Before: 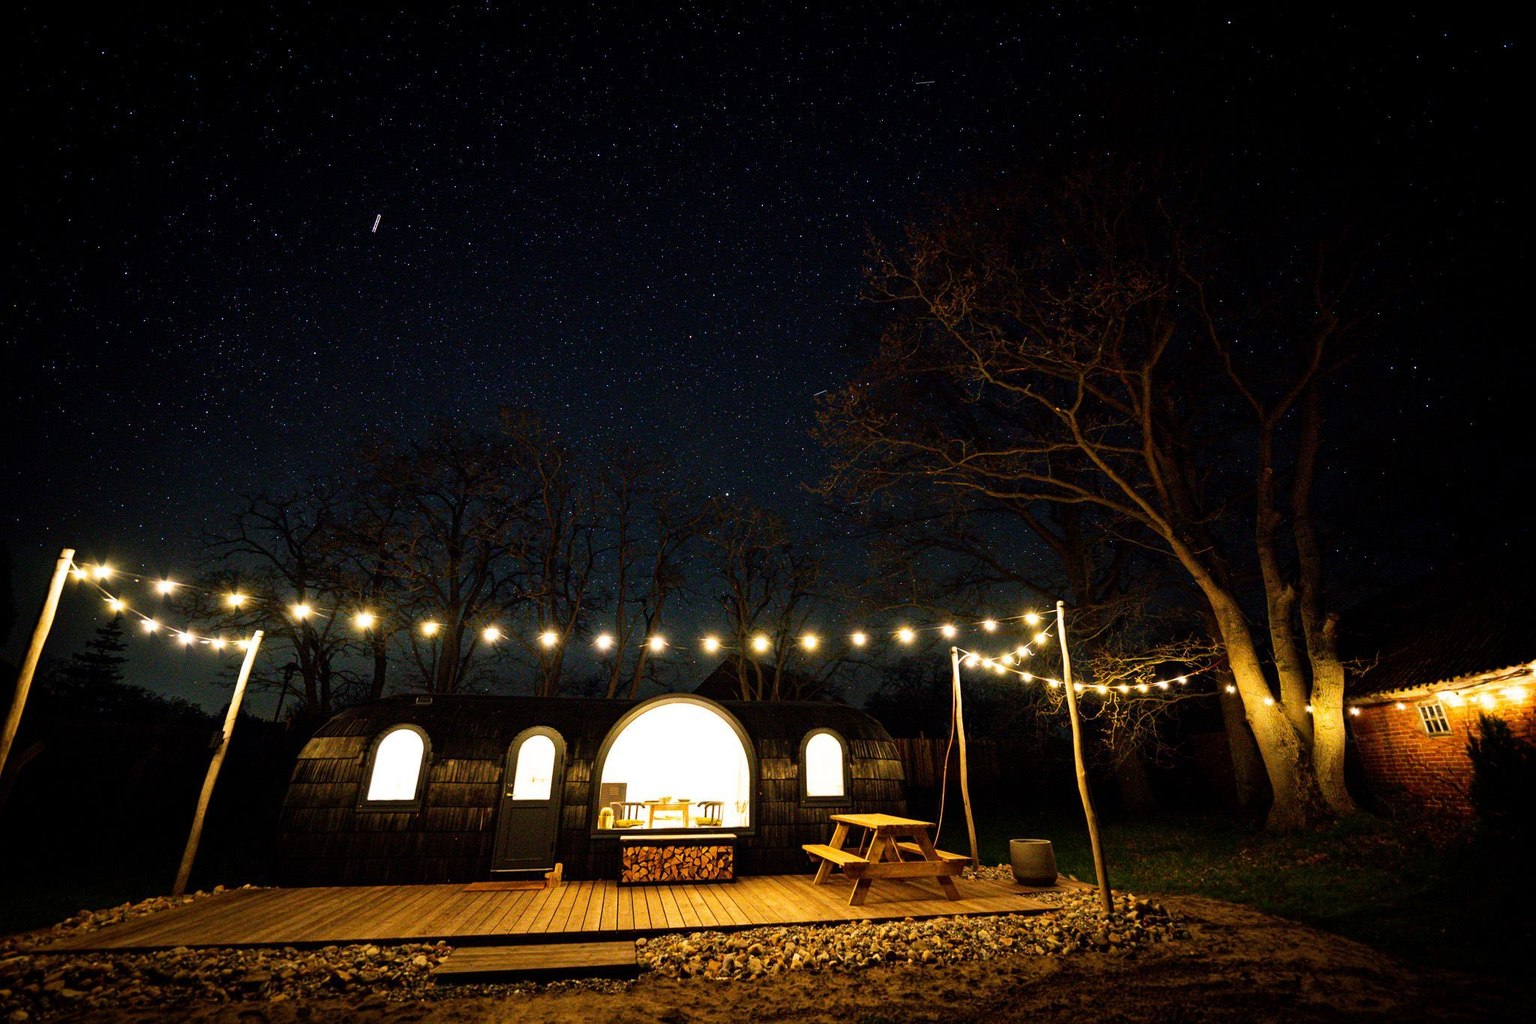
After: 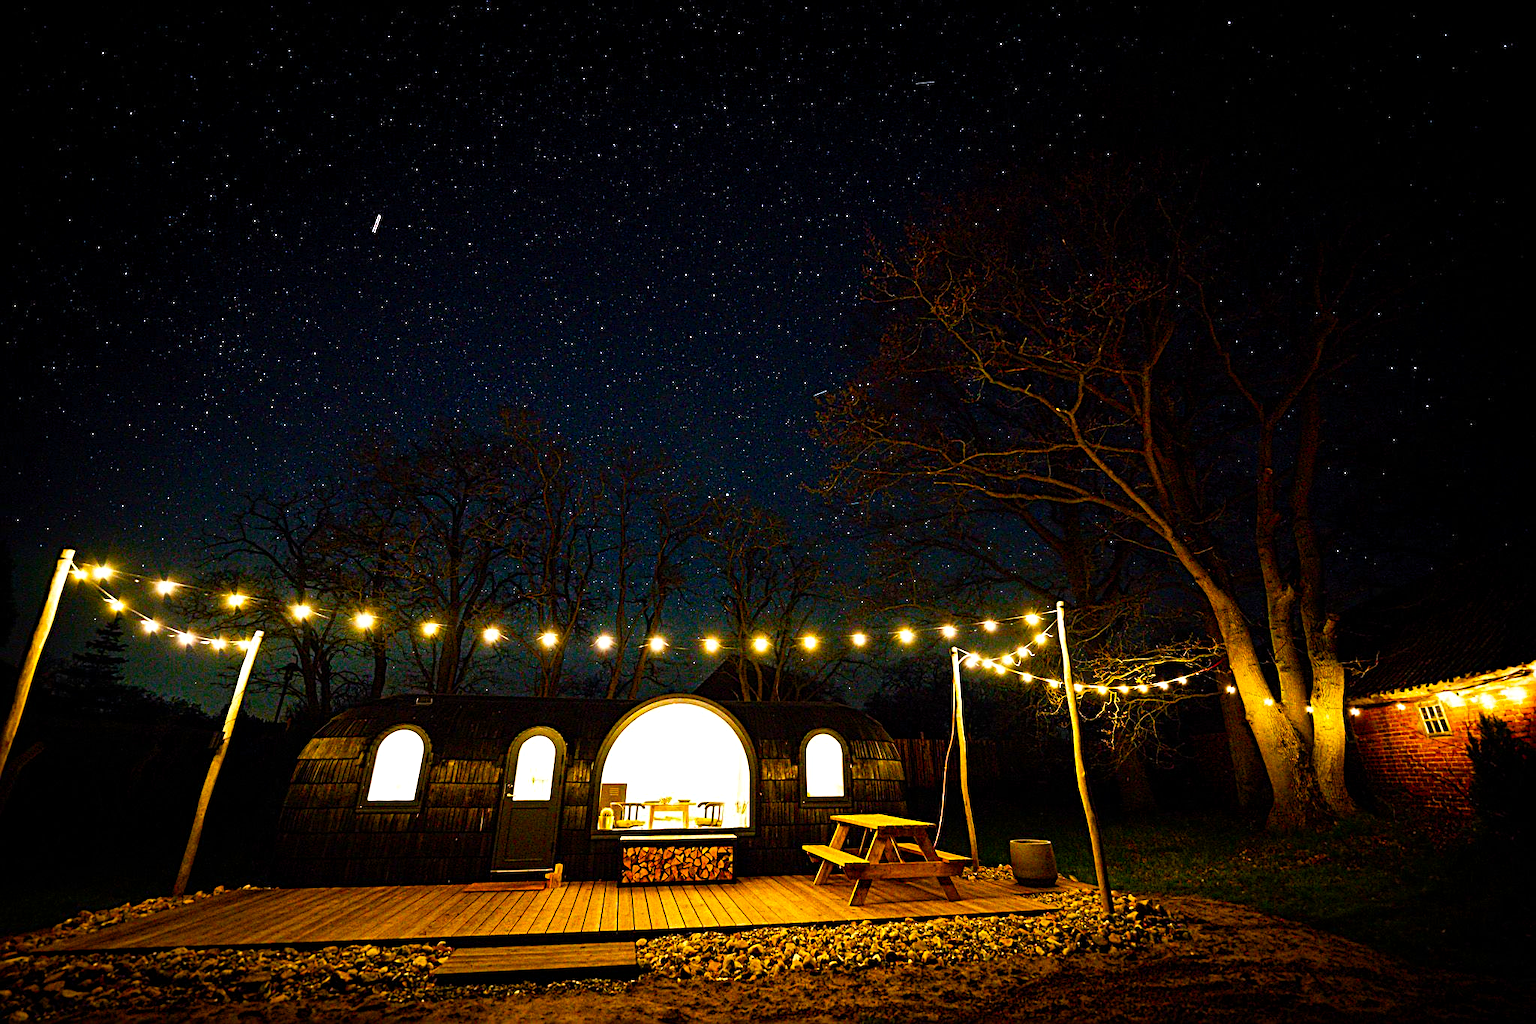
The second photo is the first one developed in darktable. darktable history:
color contrast: green-magenta contrast 1.2, blue-yellow contrast 1.2
sharpen: radius 2.676, amount 0.669
color balance rgb: perceptual saturation grading › global saturation 45%, perceptual saturation grading › highlights -25%, perceptual saturation grading › shadows 50%, perceptual brilliance grading › global brilliance 3%, global vibrance 3%
